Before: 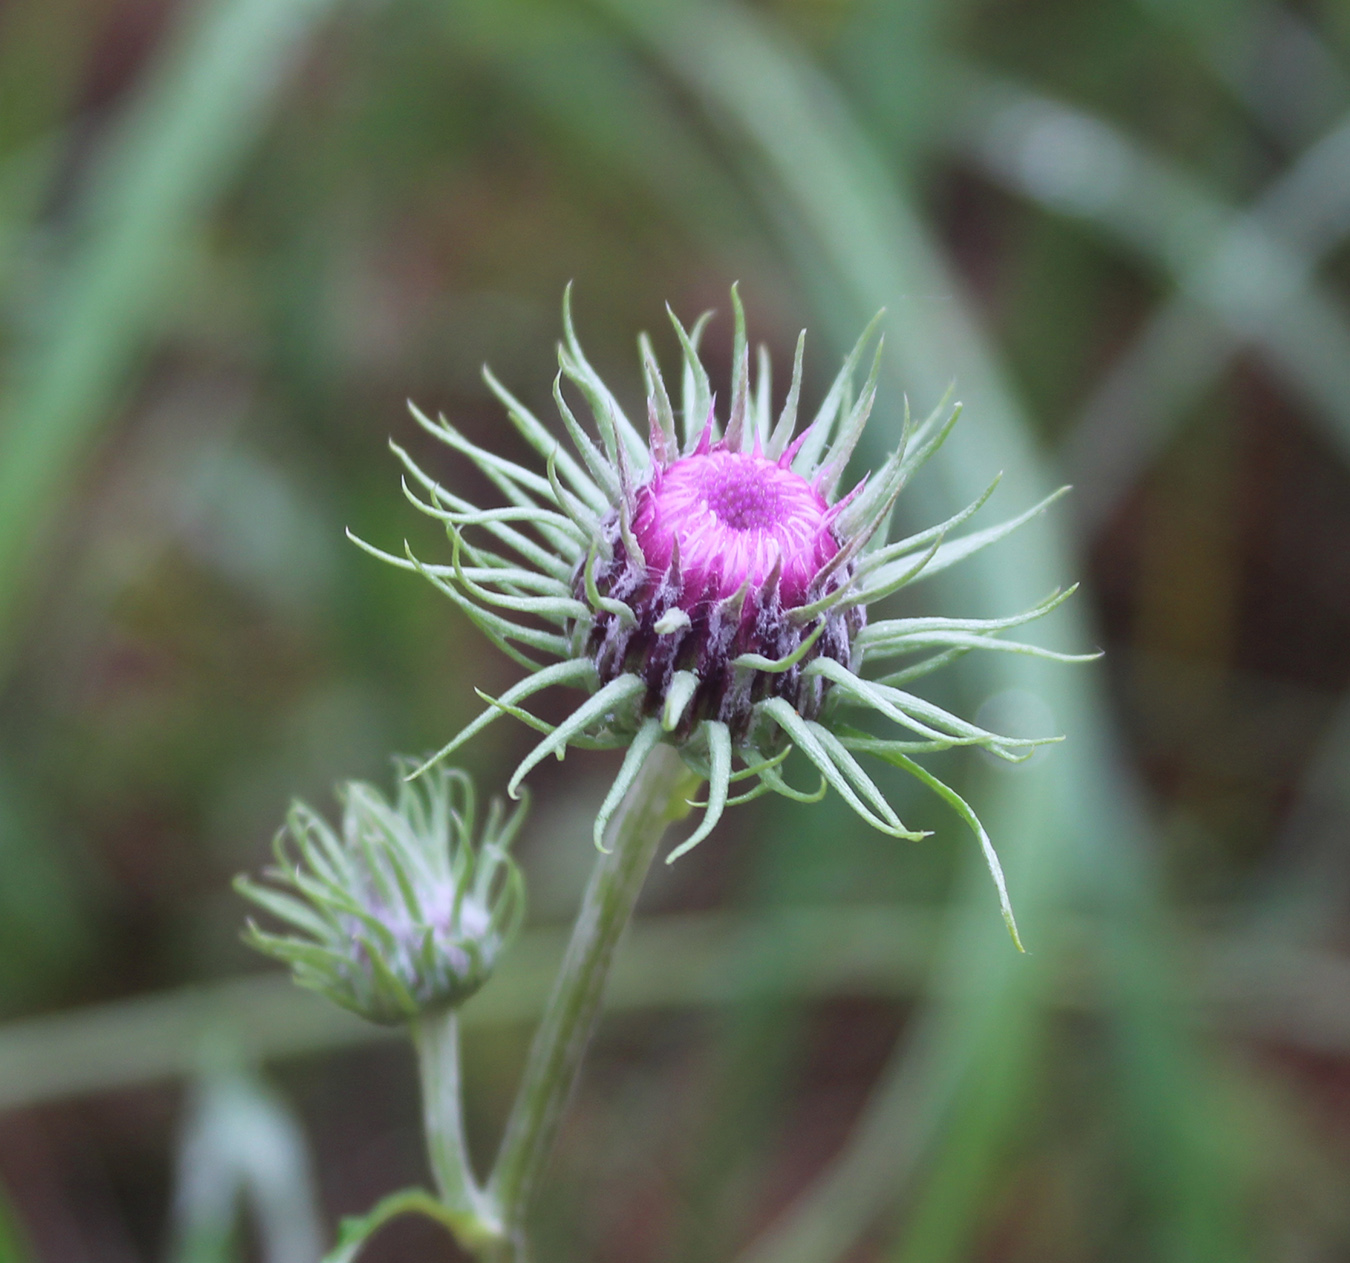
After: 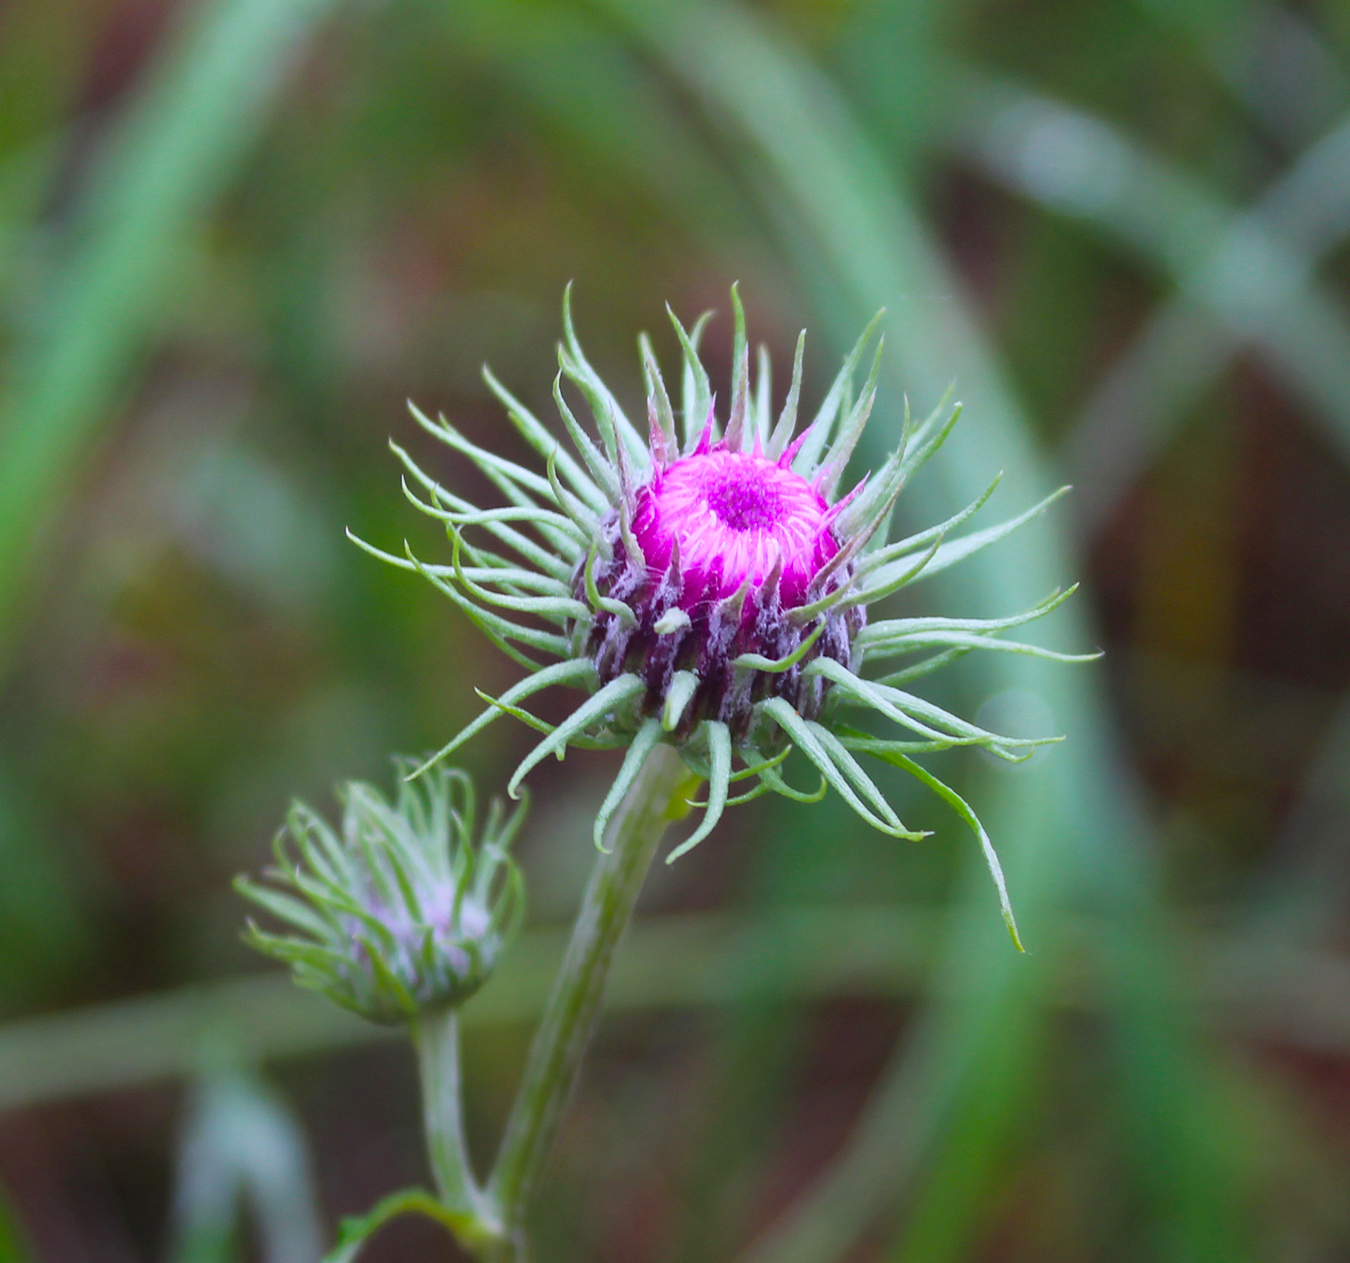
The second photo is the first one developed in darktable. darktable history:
color balance rgb: linear chroma grading › global chroma 15%, perceptual saturation grading › global saturation 30%
white balance: red 1, blue 1
graduated density: rotation -180°, offset 27.42
